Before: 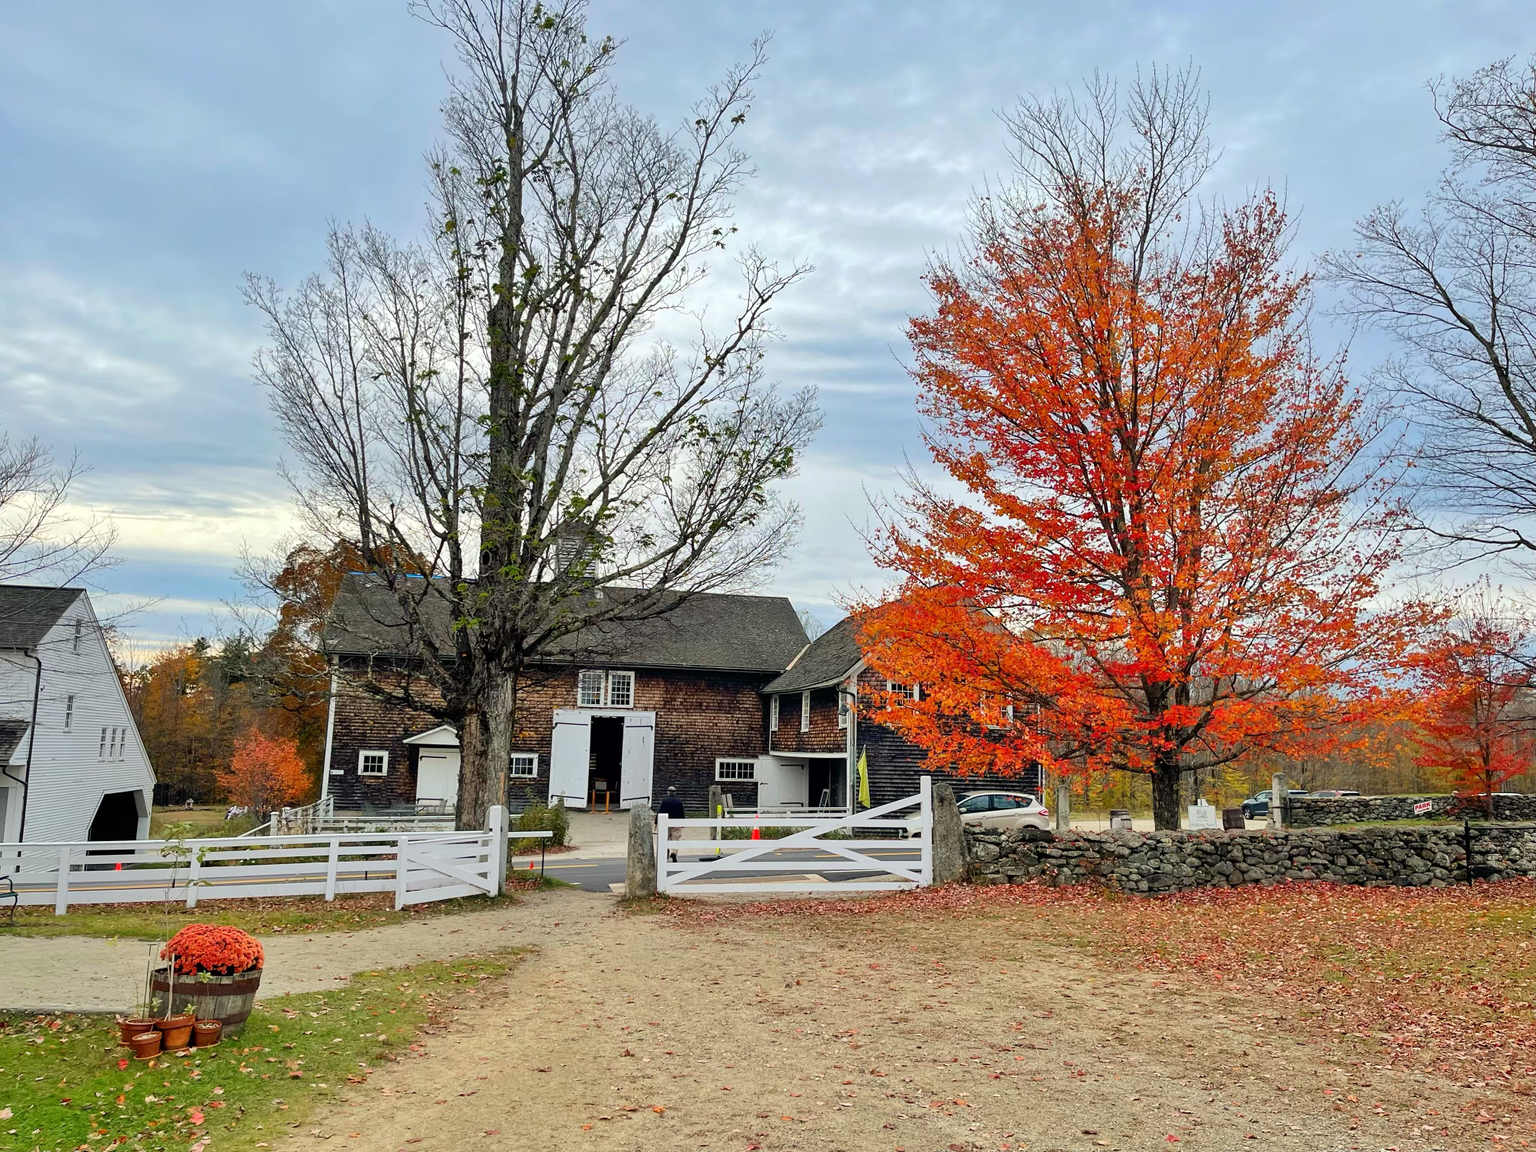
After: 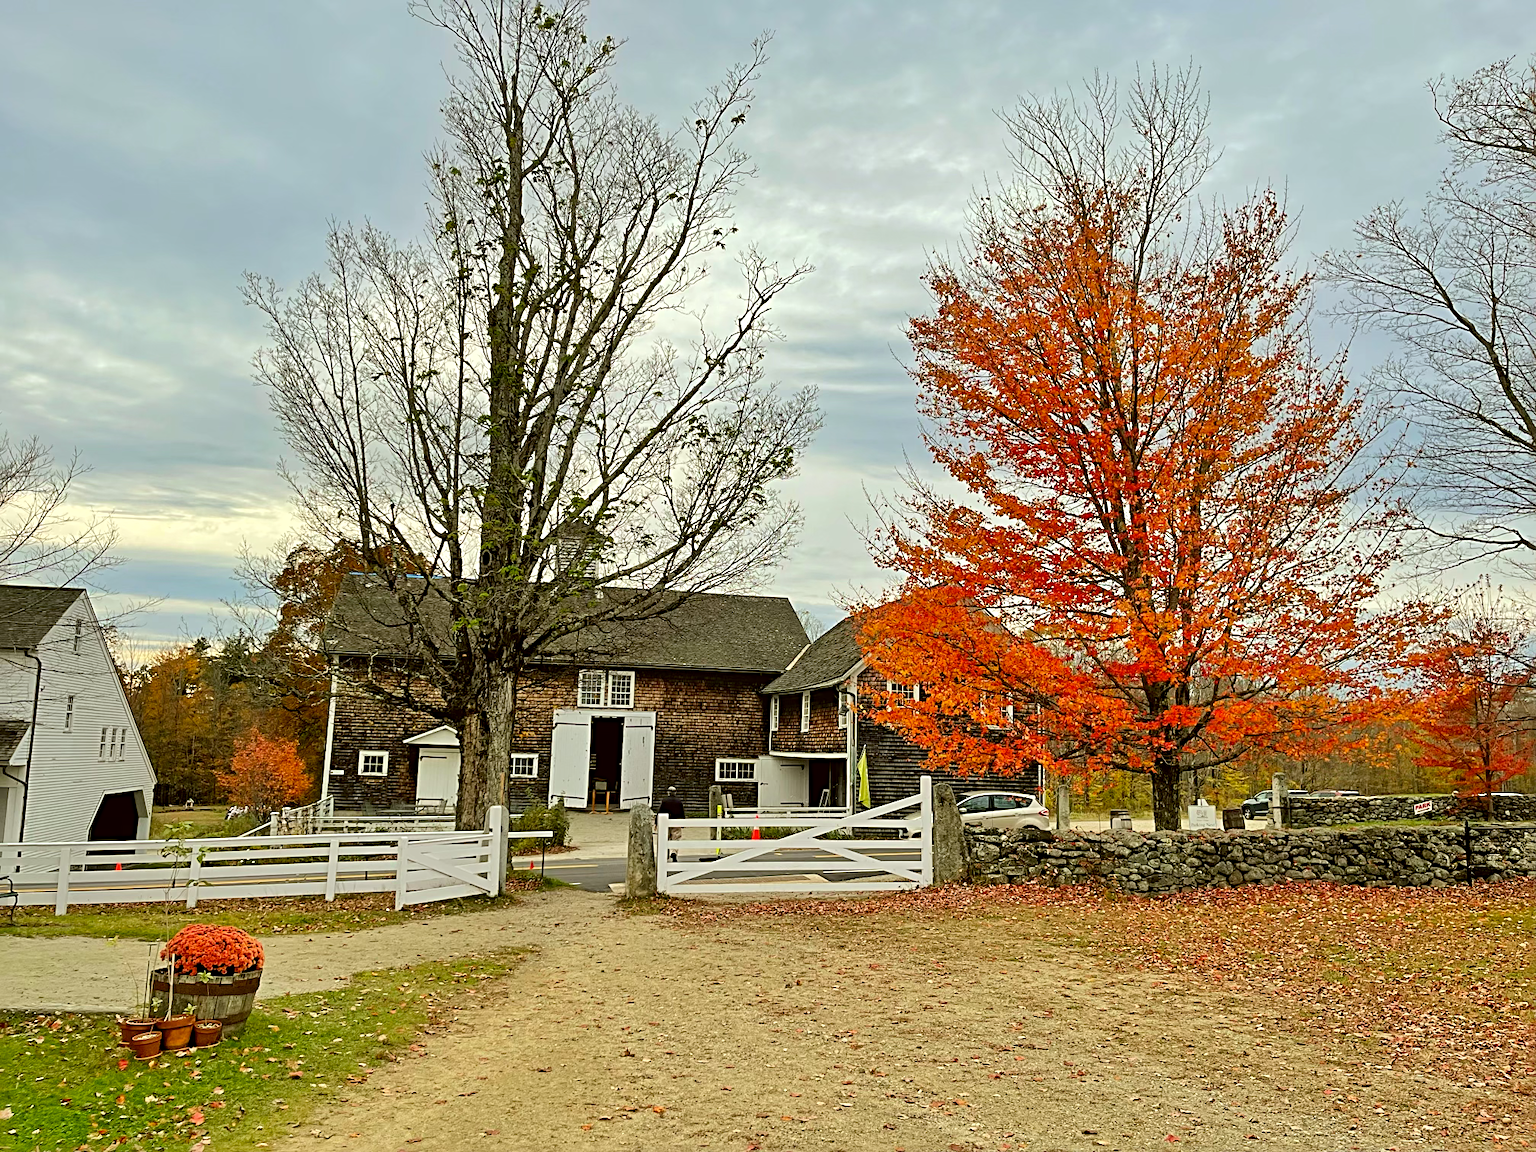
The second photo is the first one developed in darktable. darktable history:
color correction: highlights a* -1.31, highlights b* 10.18, shadows a* 0.8, shadows b* 19.34
sharpen: radius 3.972
